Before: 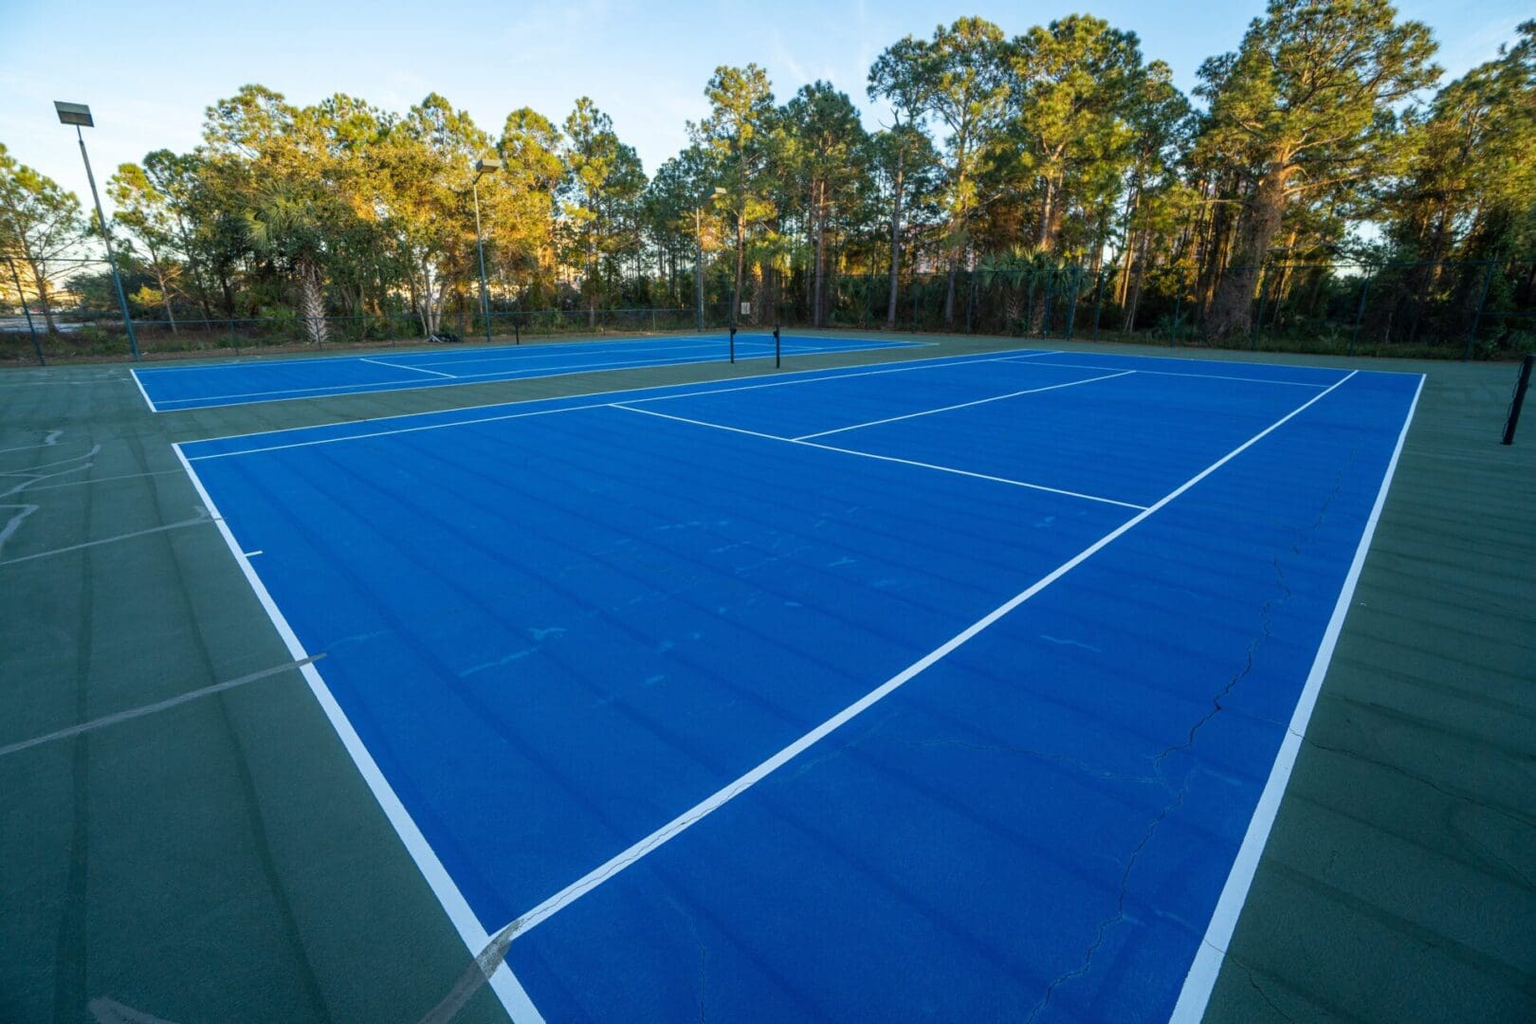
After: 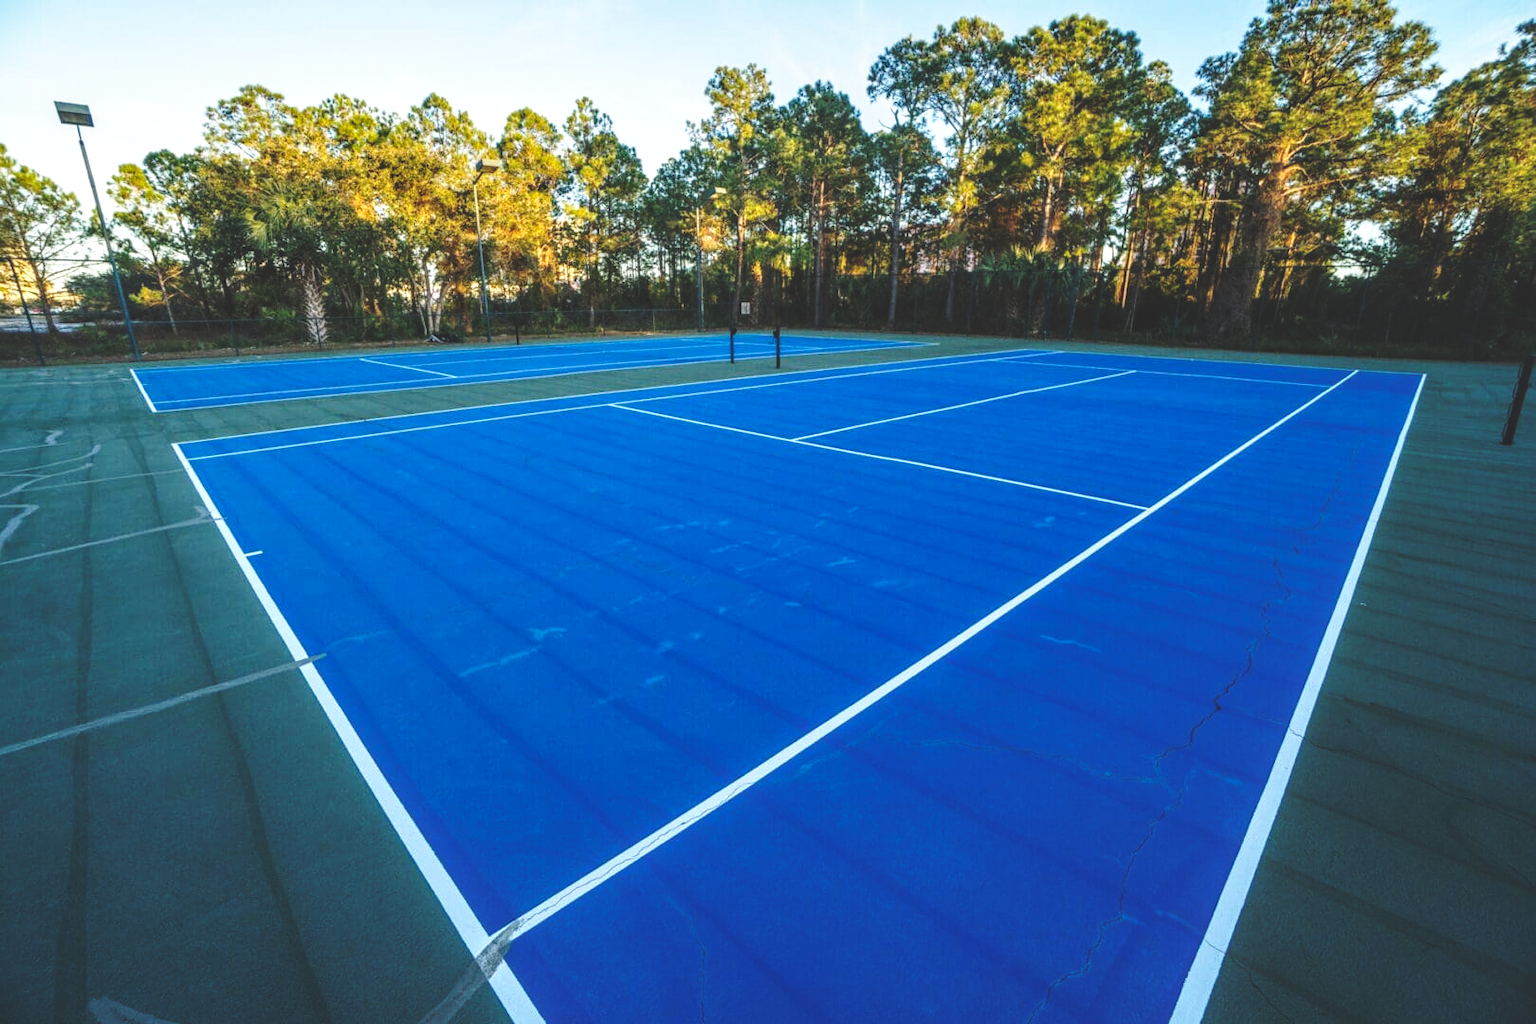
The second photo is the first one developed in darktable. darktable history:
base curve: curves: ch0 [(0, 0) (0.036, 0.037) (0.121, 0.228) (0.46, 0.76) (0.859, 0.983) (1, 1)], preserve colors none
rgb curve: curves: ch0 [(0, 0.186) (0.314, 0.284) (0.775, 0.708) (1, 1)], compensate middle gray true, preserve colors none
local contrast: on, module defaults
